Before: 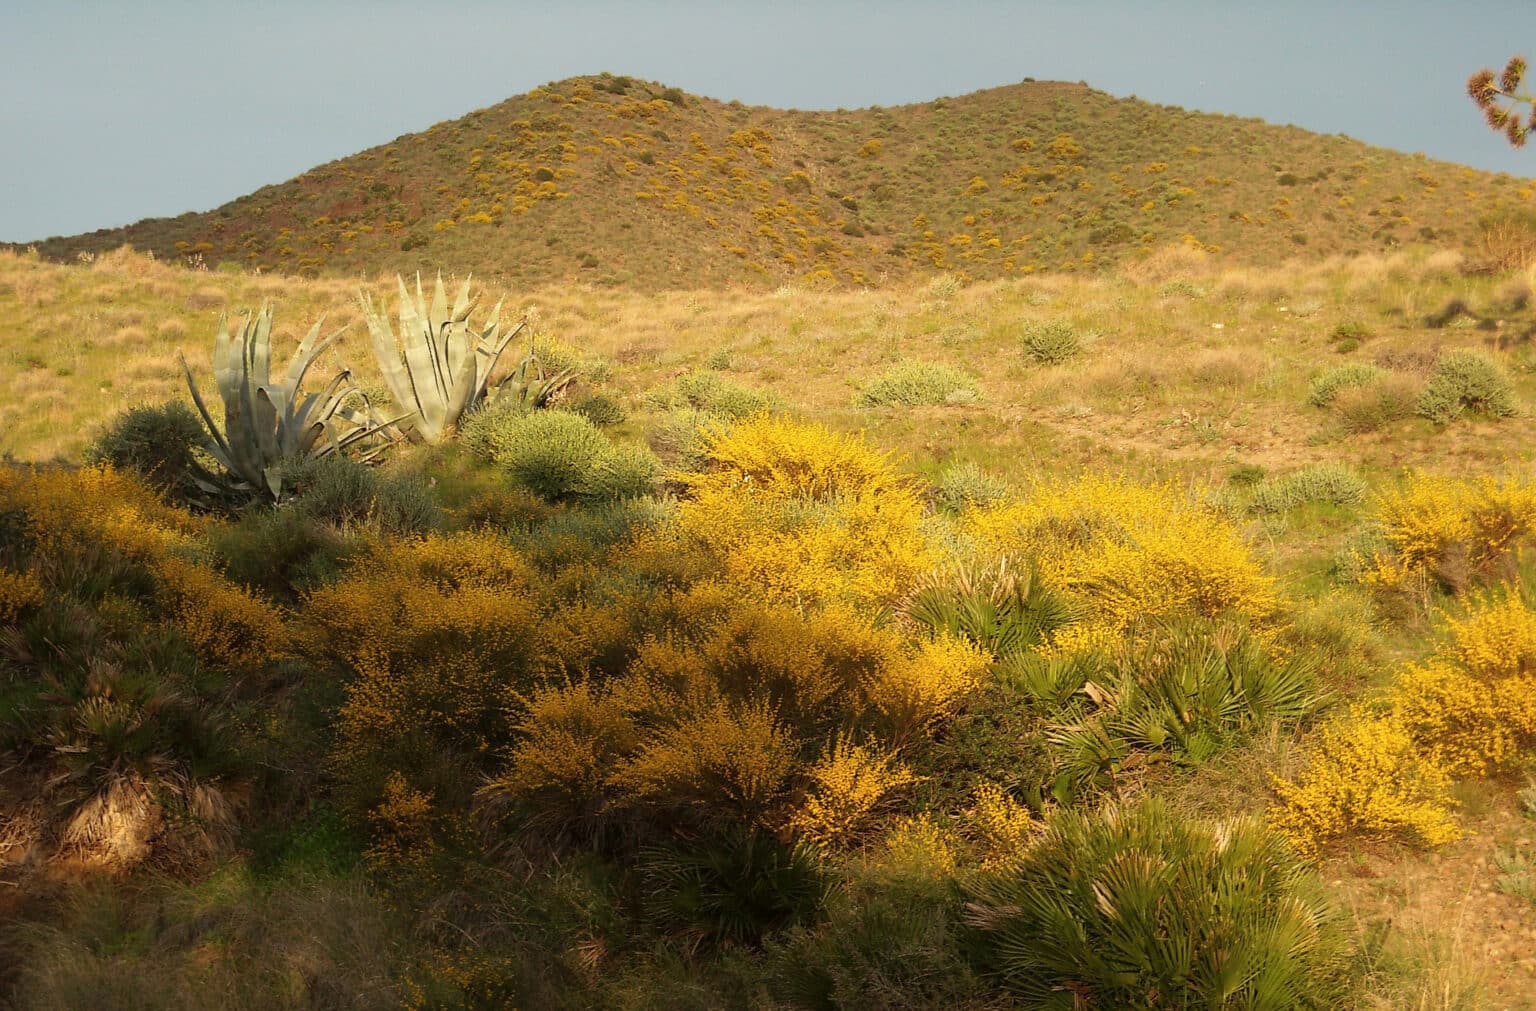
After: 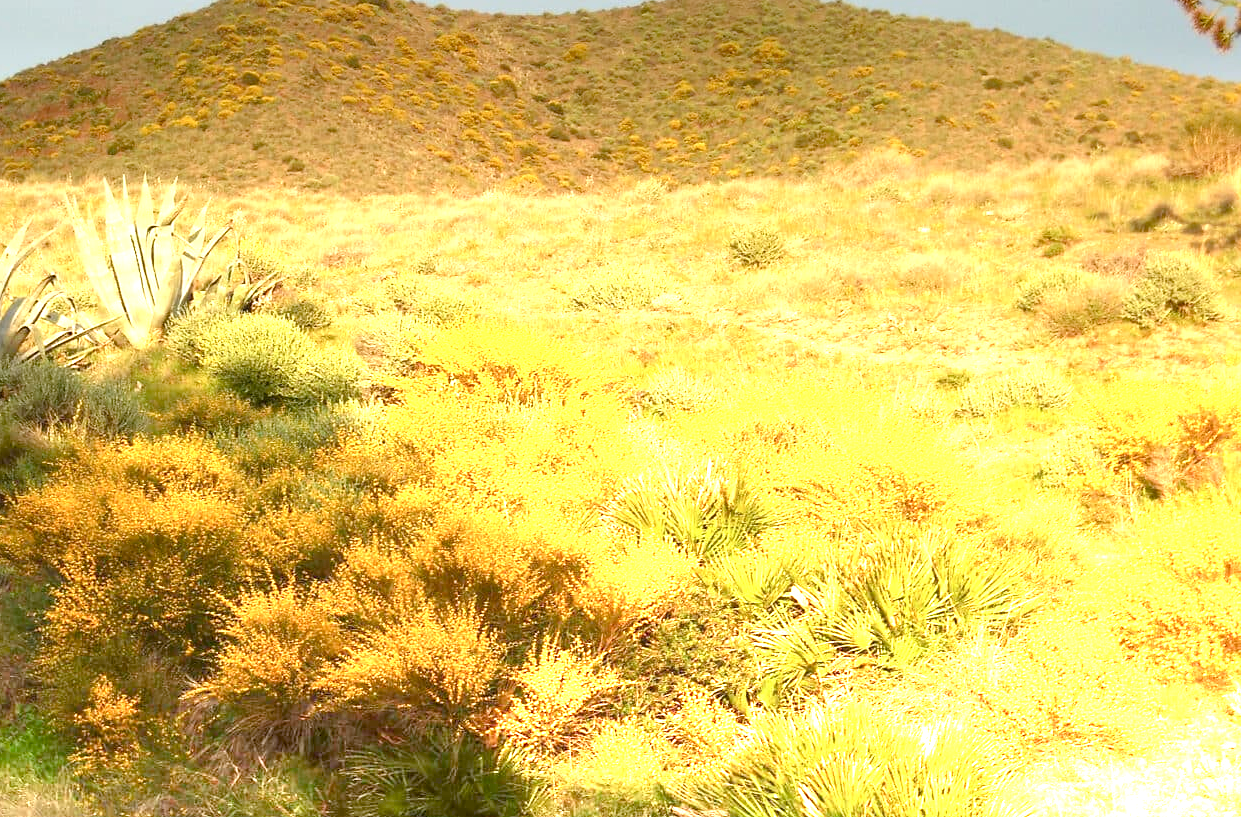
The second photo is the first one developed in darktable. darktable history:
exposure: exposure 0.496 EV, compensate highlight preservation false
crop: left 19.159%, top 9.58%, bottom 9.58%
graduated density: density -3.9 EV
color balance rgb: perceptual saturation grading › global saturation 20%, perceptual saturation grading › highlights -25%, perceptual saturation grading › shadows 25%
